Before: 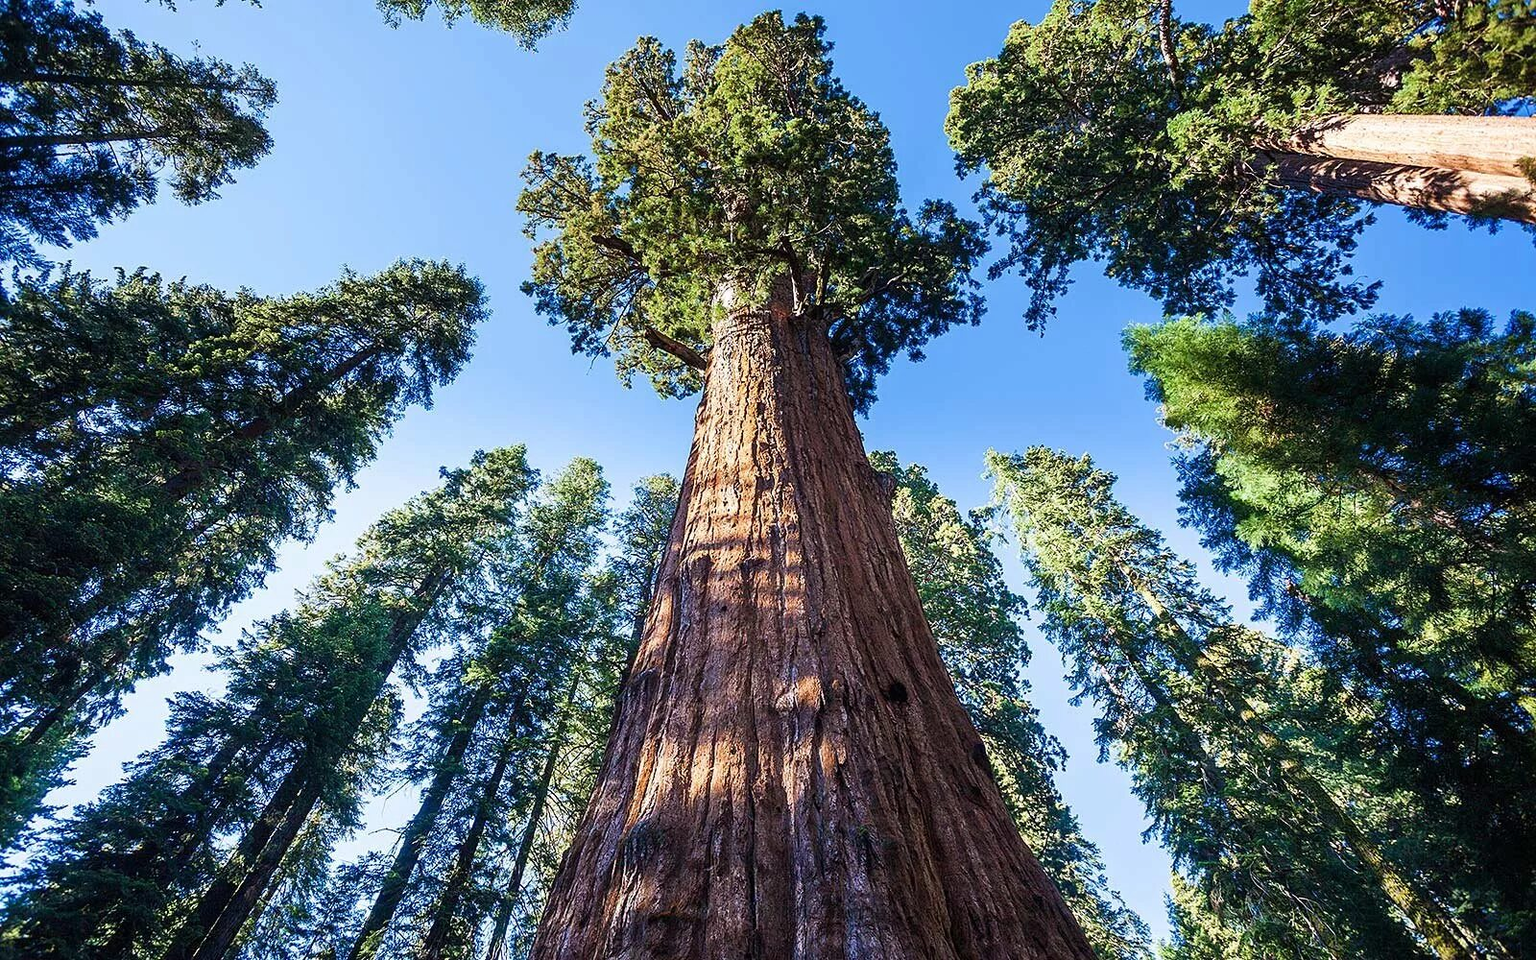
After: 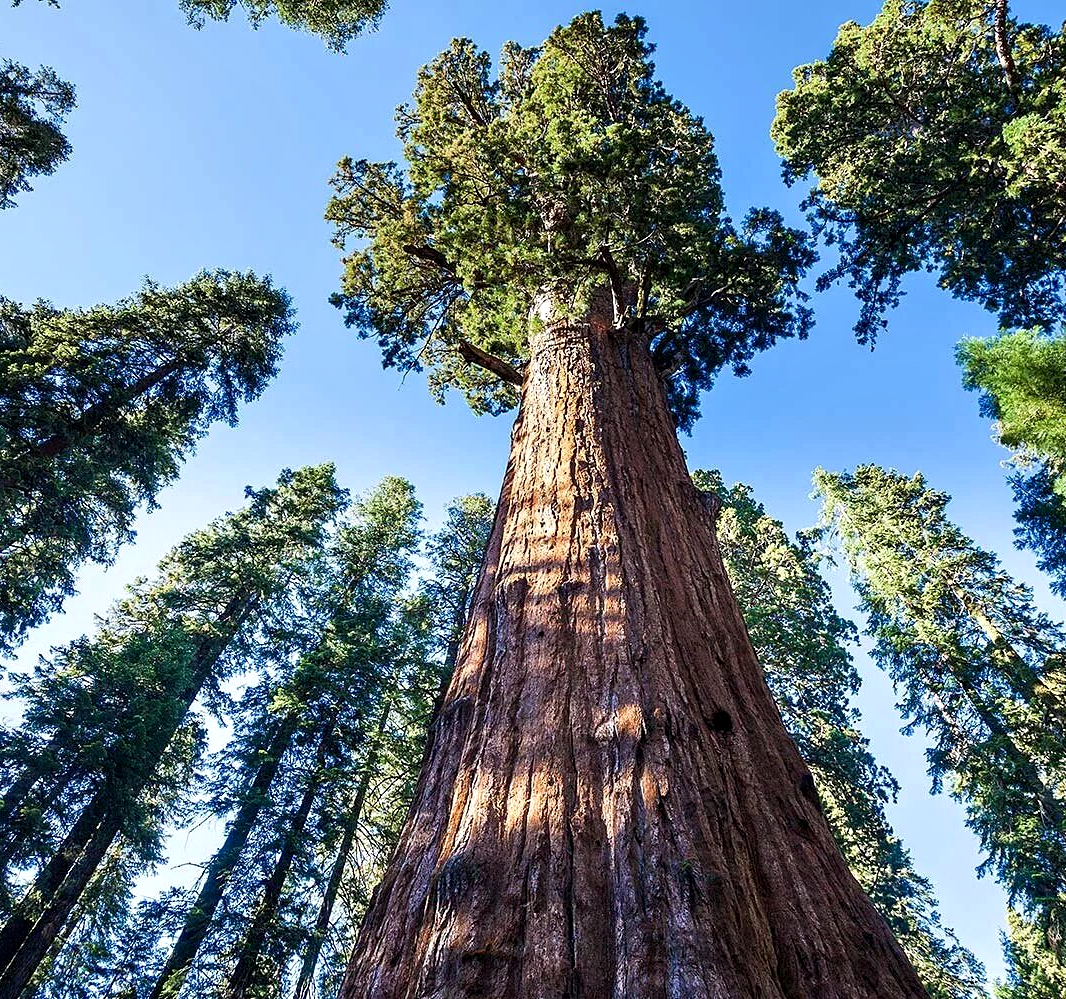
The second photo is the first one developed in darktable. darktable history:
contrast equalizer: octaves 7, y [[0.6 ×6], [0.55 ×6], [0 ×6], [0 ×6], [0 ×6]], mix 0.3
crop and rotate: left 13.409%, right 19.924%
